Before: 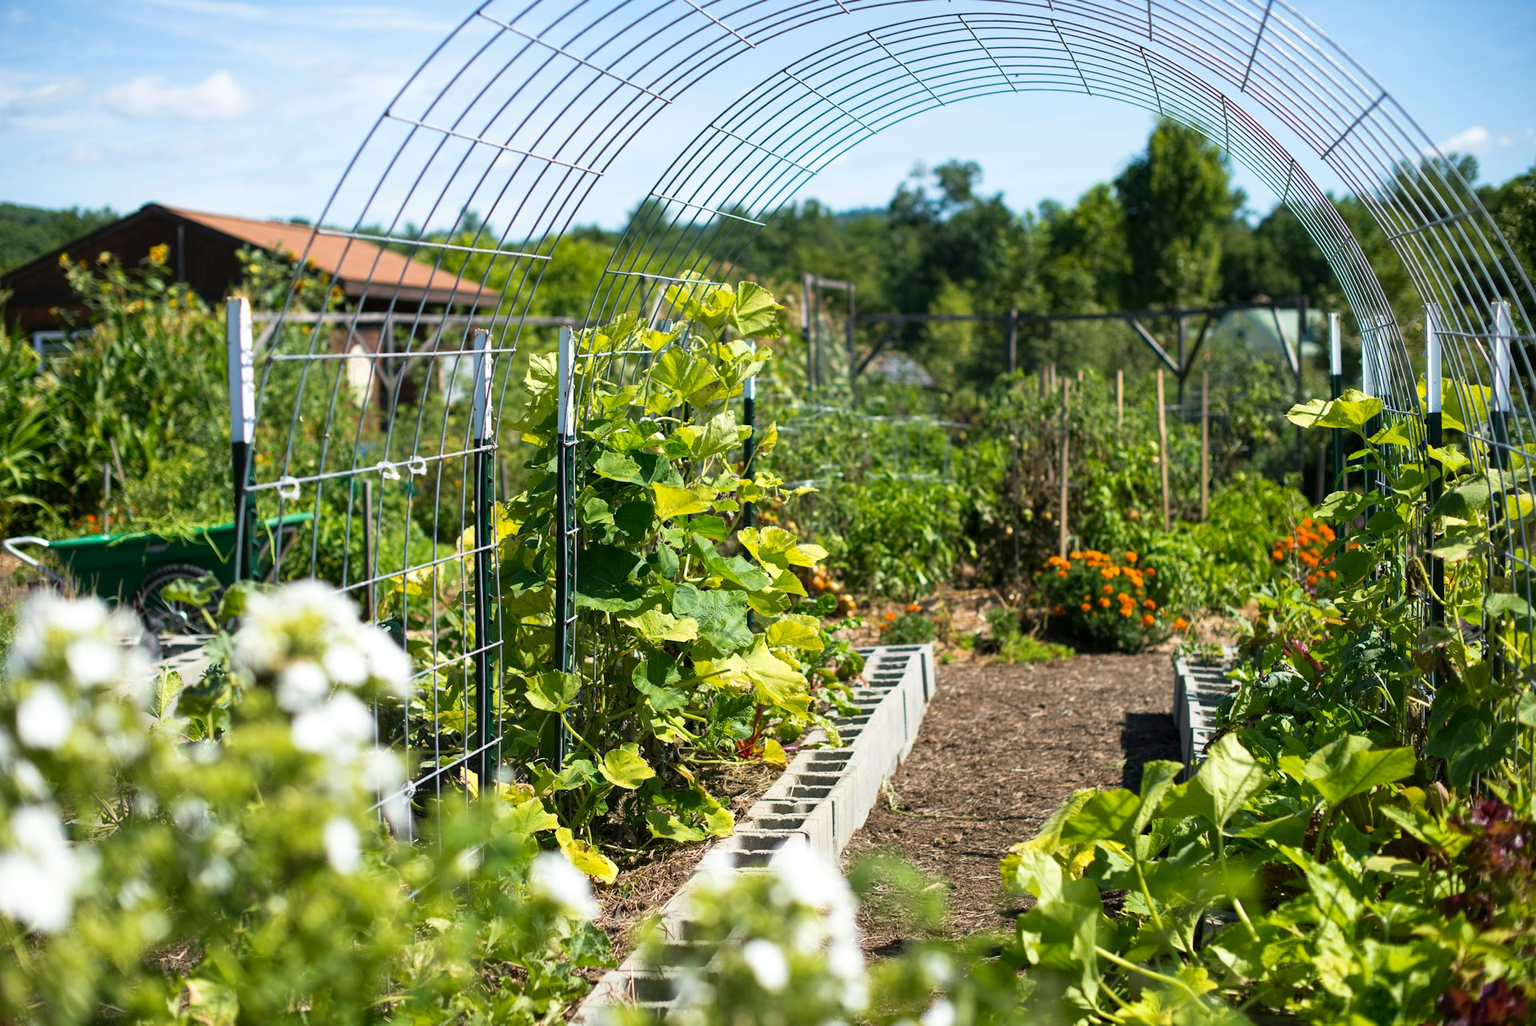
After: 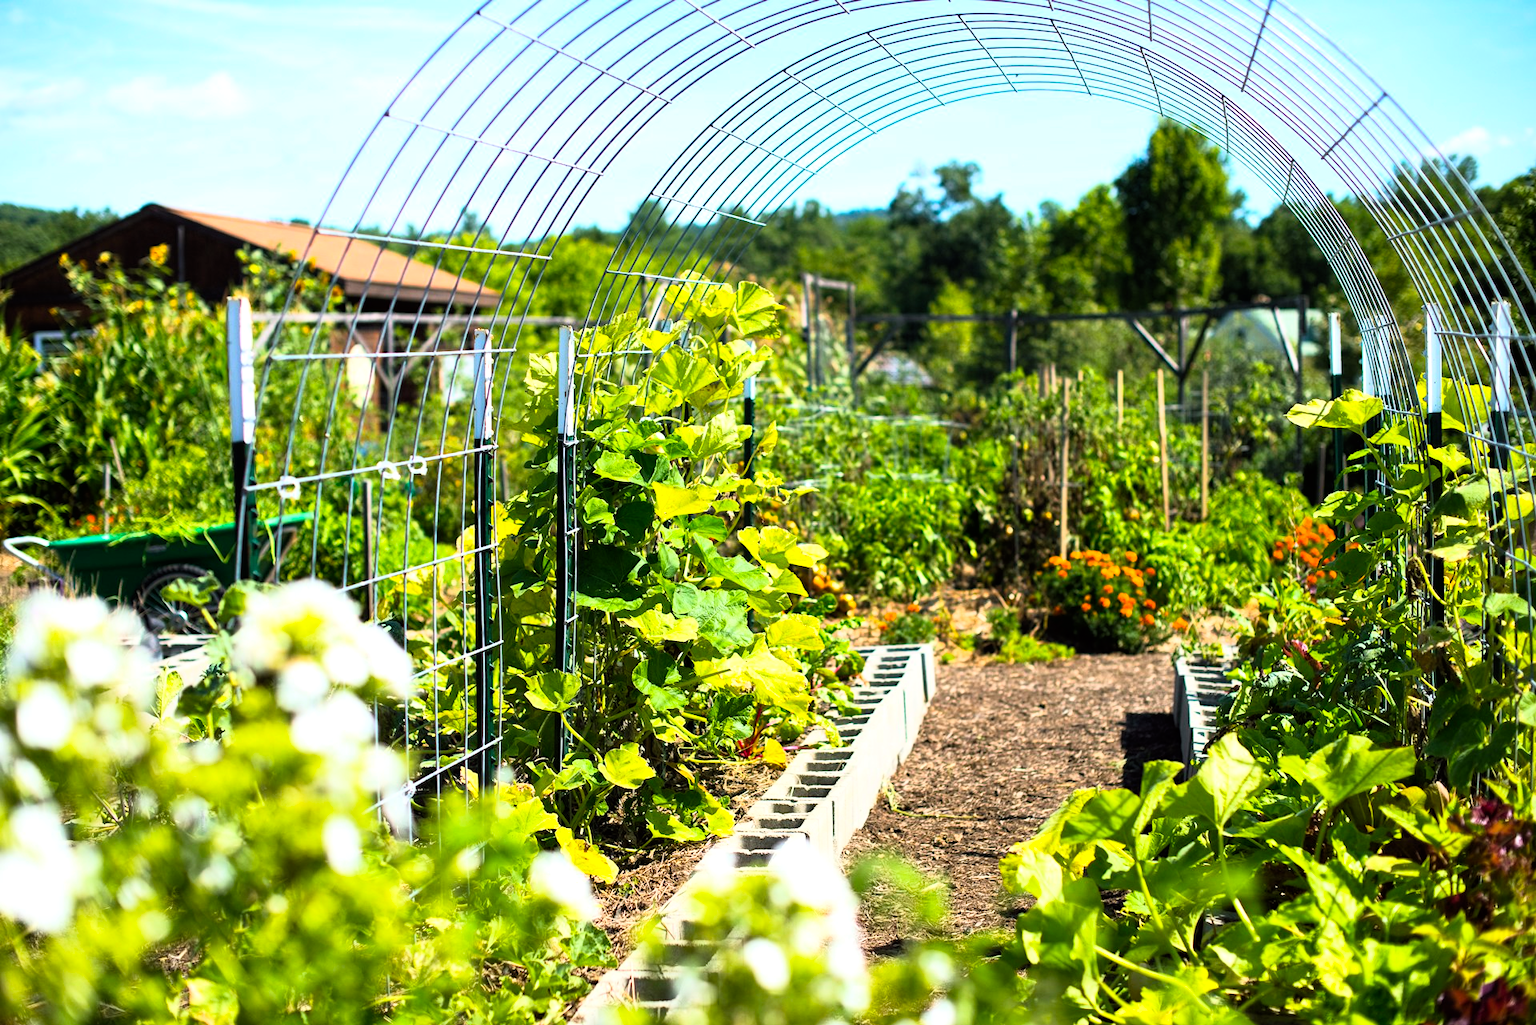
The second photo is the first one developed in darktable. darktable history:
base curve: curves: ch0 [(0, 0) (0.005, 0.002) (0.193, 0.295) (0.399, 0.664) (0.75, 0.928) (1, 1)]
color balance: lift [1, 1.001, 0.999, 1.001], gamma [1, 1.004, 1.007, 0.993], gain [1, 0.991, 0.987, 1.013], contrast 7.5%, contrast fulcrum 10%, output saturation 115%
exposure: compensate highlight preservation false
